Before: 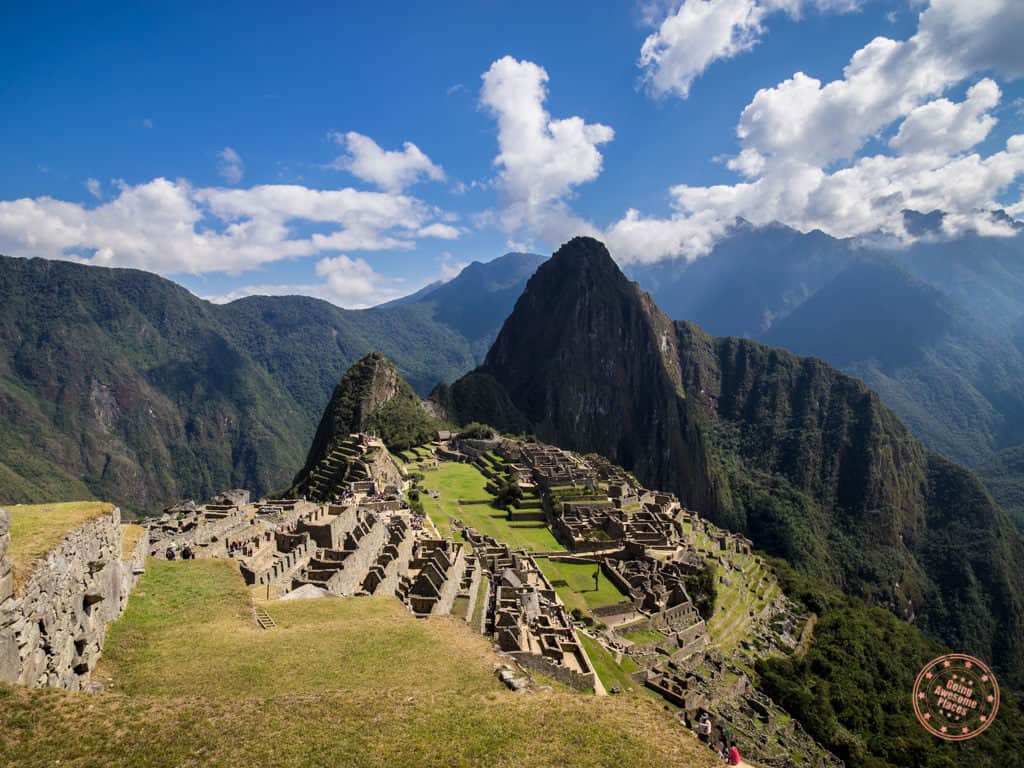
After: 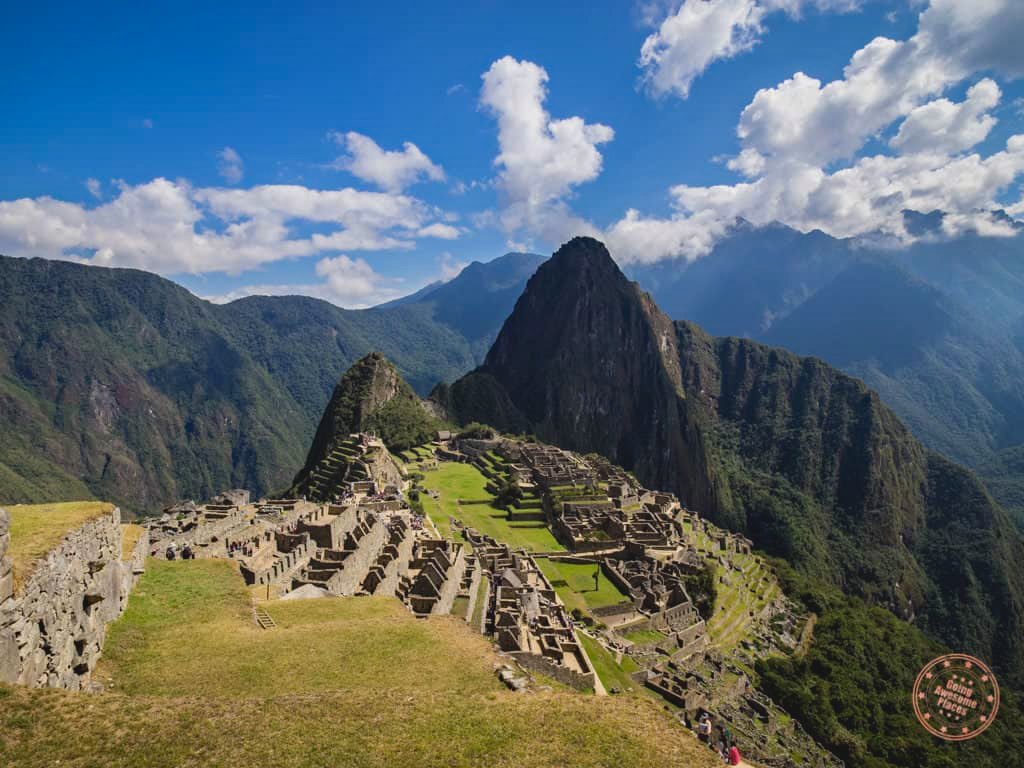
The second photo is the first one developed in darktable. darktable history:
contrast brightness saturation: contrast -0.12
haze removal: compatibility mode true, adaptive false
